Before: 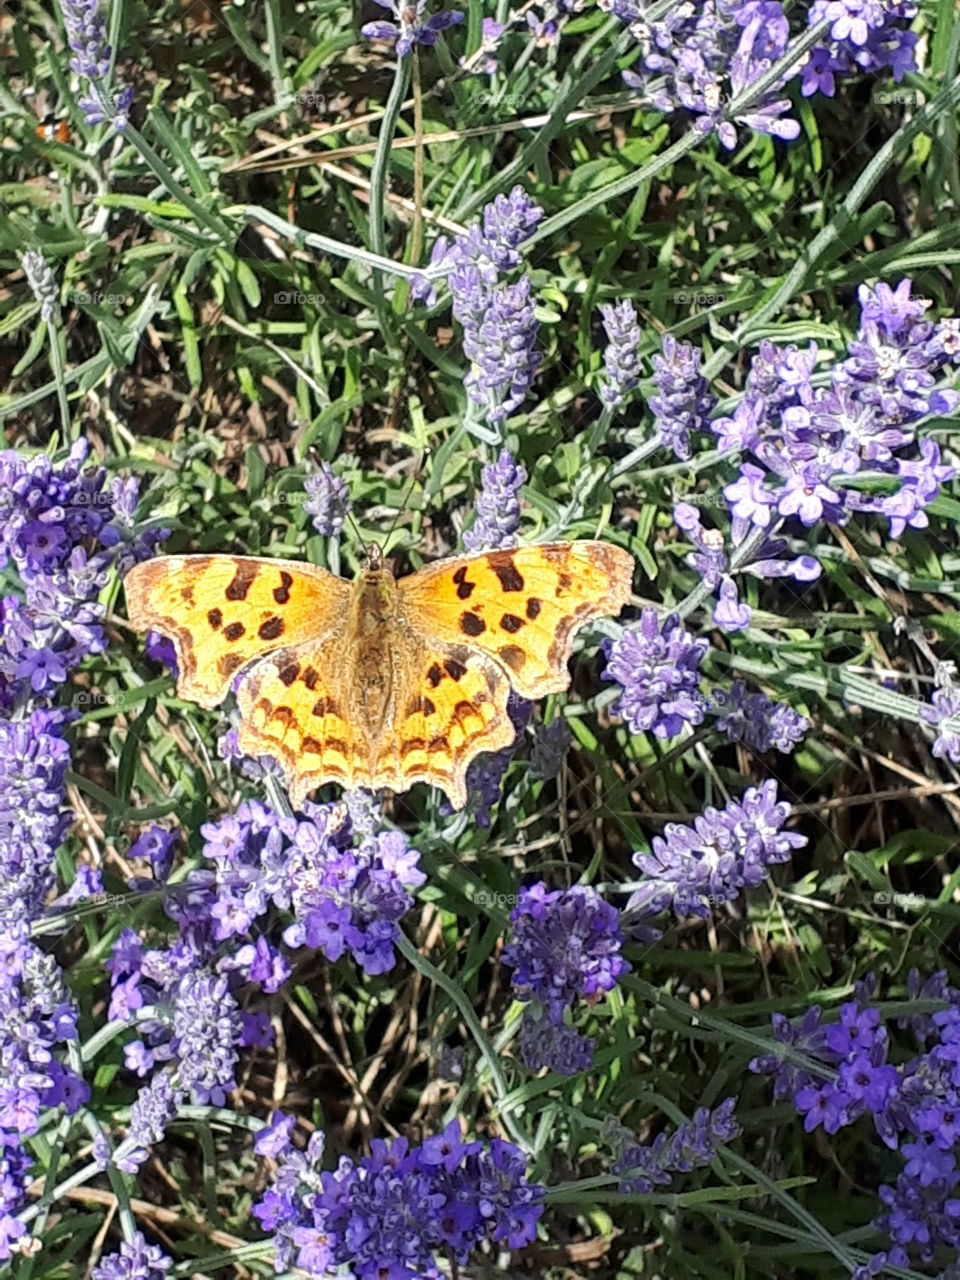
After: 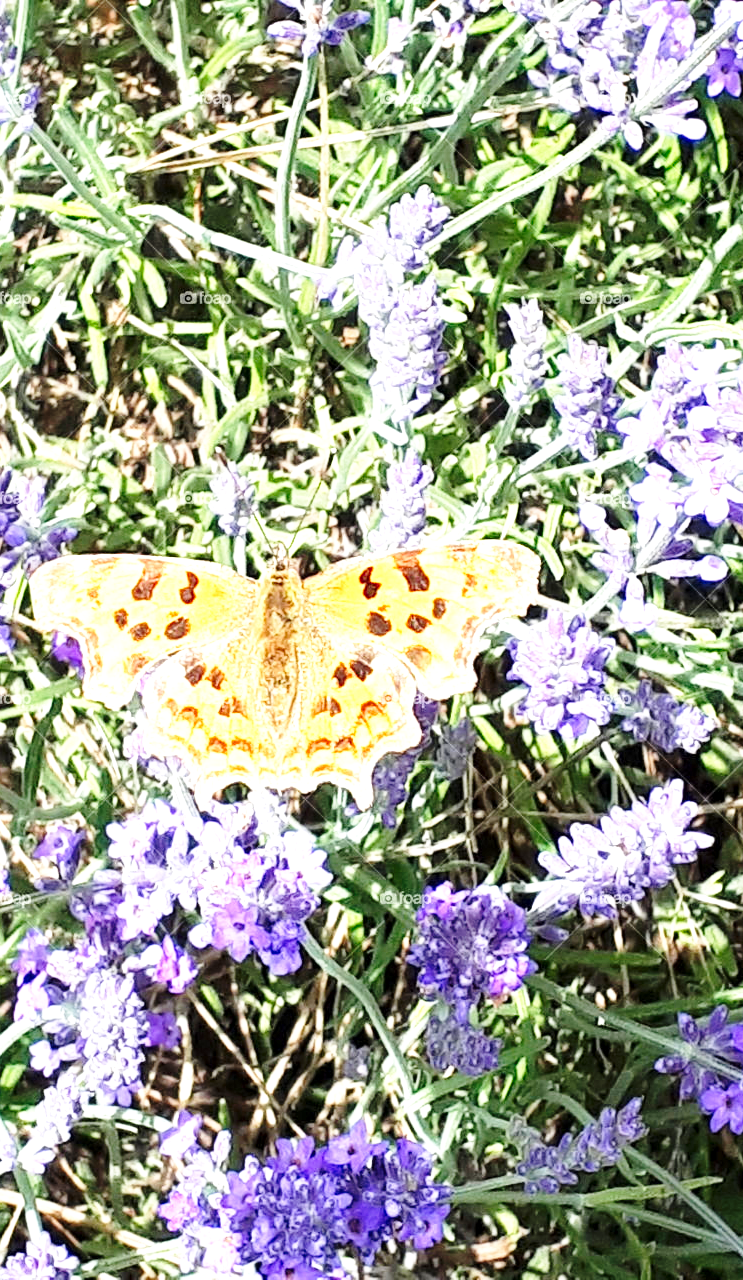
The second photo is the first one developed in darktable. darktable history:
crop: left 9.88%, right 12.664%
exposure: black level correction 0, exposure 1 EV, compensate exposure bias true, compensate highlight preservation false
base curve: curves: ch0 [(0, 0) (0.028, 0.03) (0.121, 0.232) (0.46, 0.748) (0.859, 0.968) (1, 1)], preserve colors none
local contrast: highlights 100%, shadows 100%, detail 120%, midtone range 0.2
